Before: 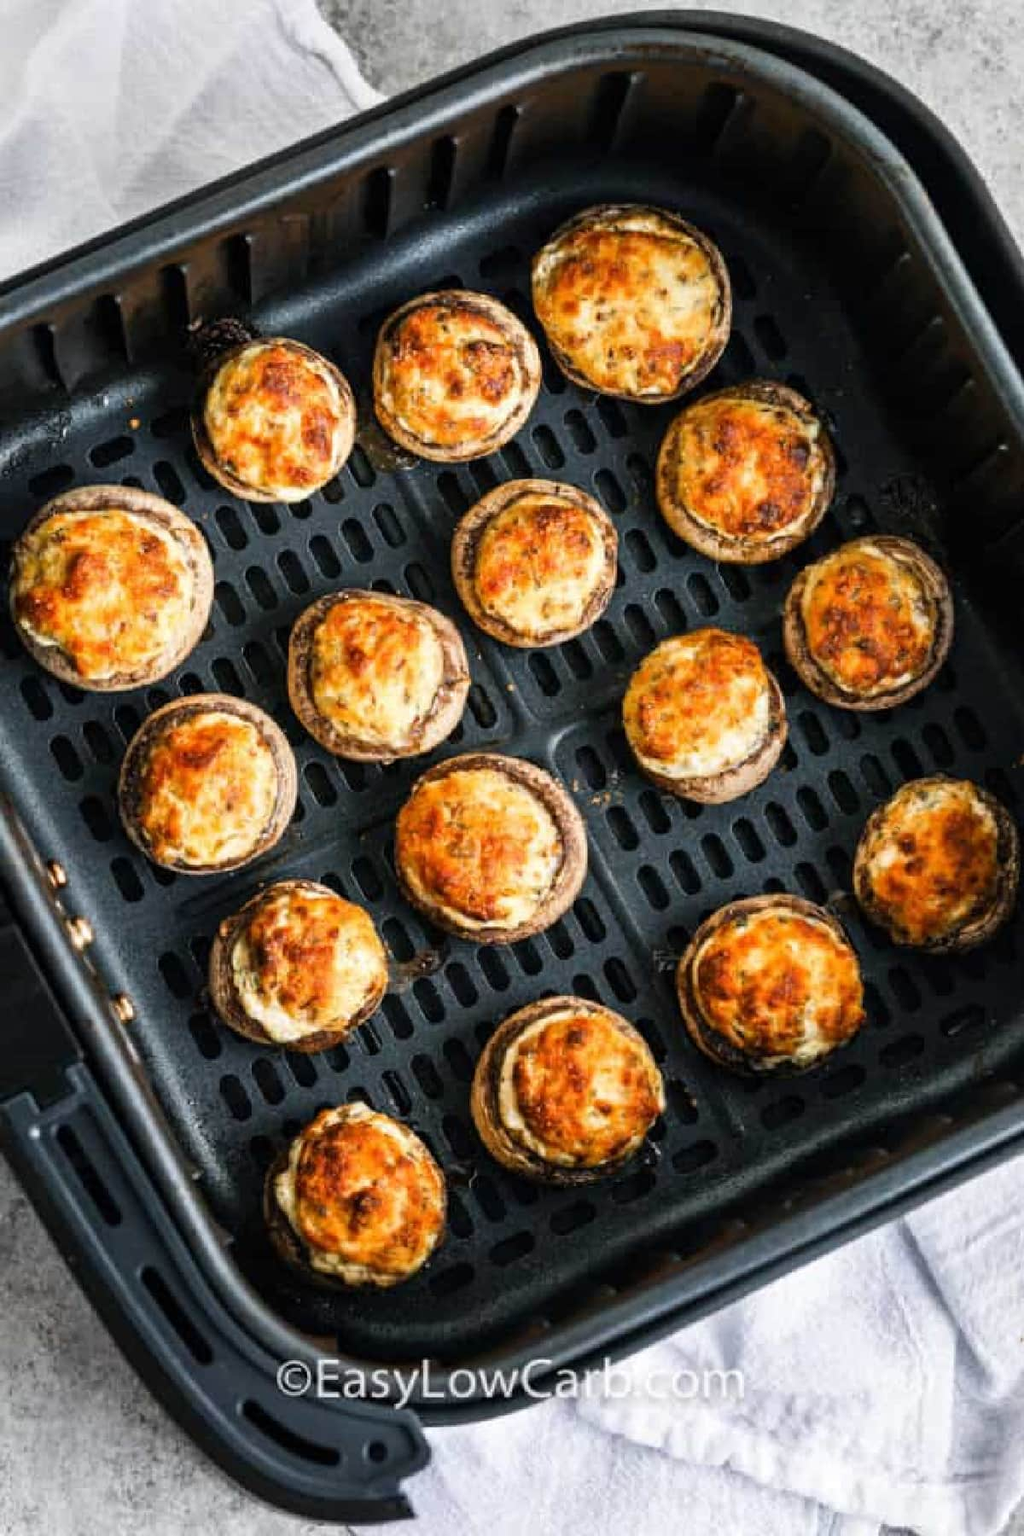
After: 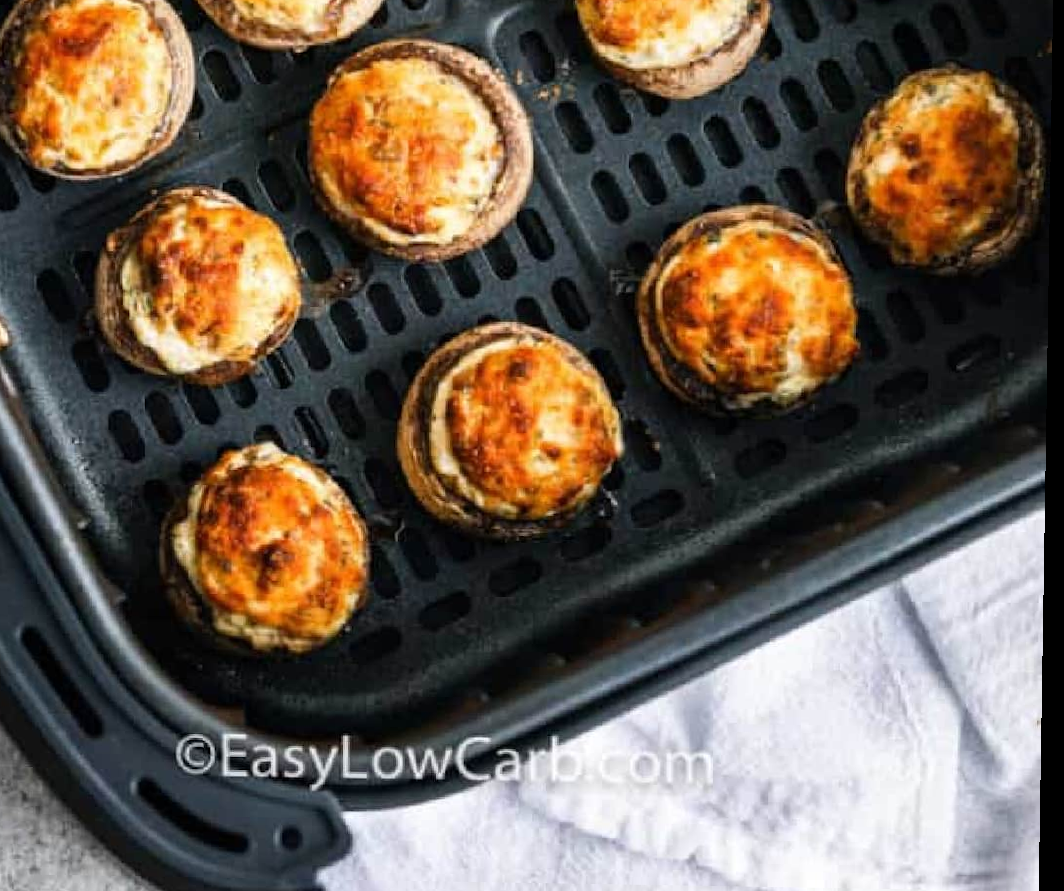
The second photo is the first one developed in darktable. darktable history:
crop and rotate: left 13.306%, top 48.129%, bottom 2.928%
rotate and perspective: lens shift (vertical) 0.048, lens shift (horizontal) -0.024, automatic cropping off
